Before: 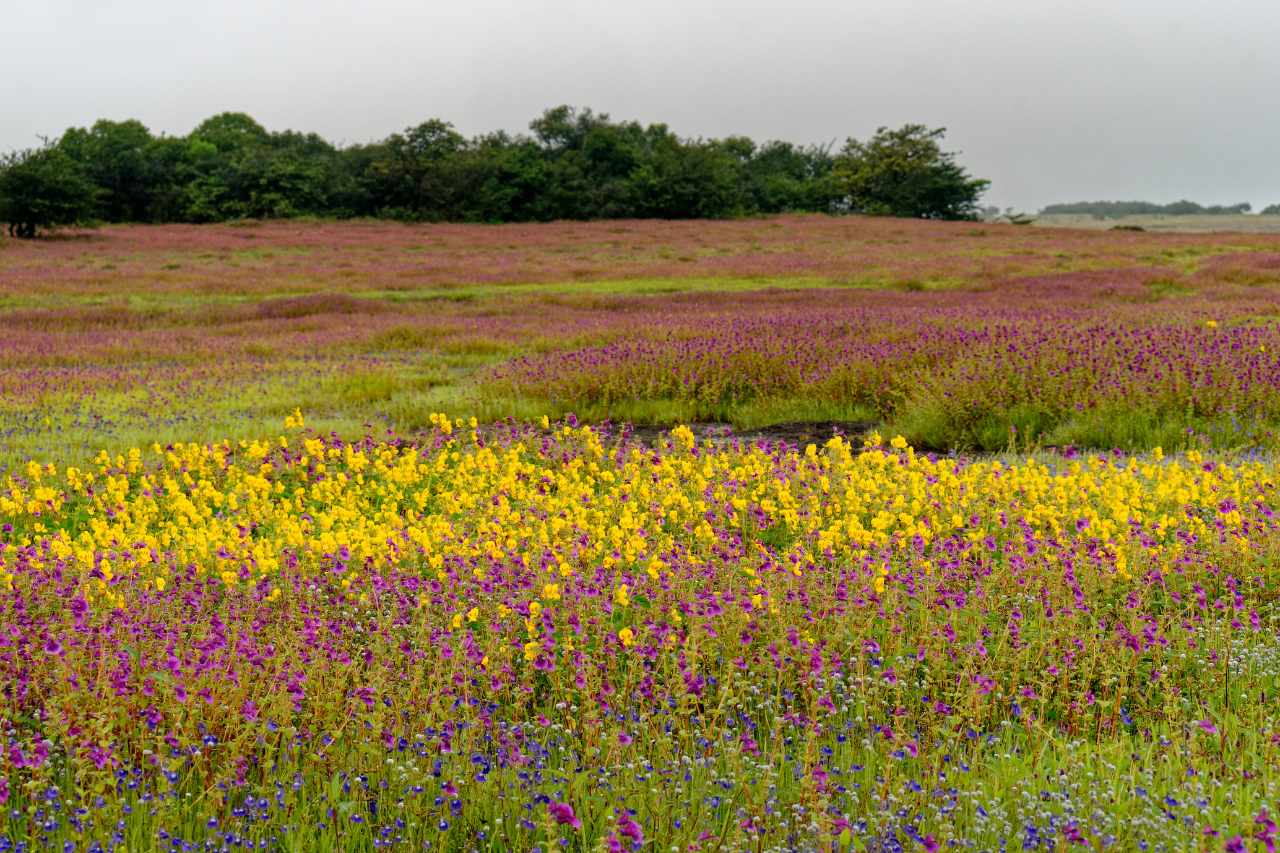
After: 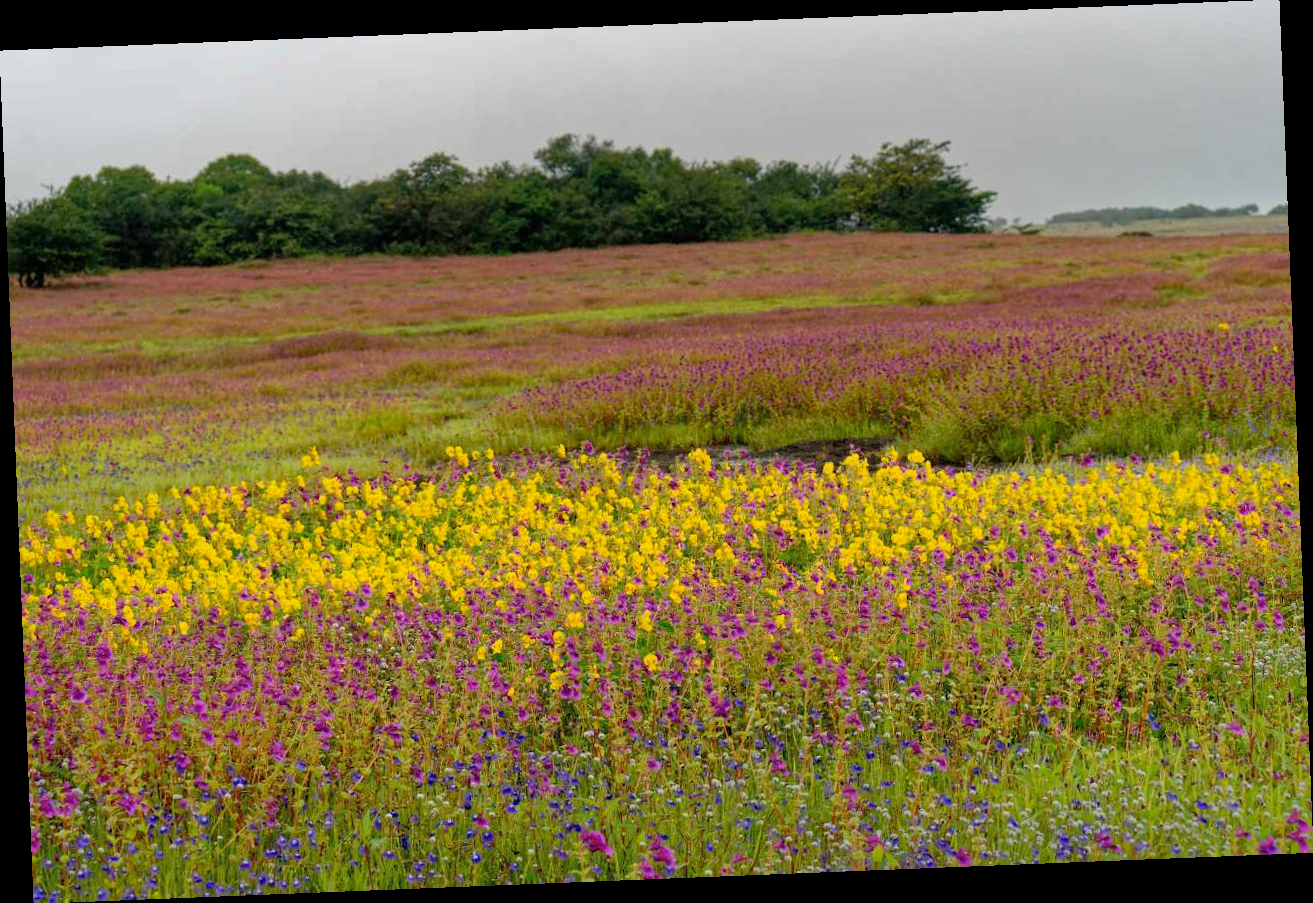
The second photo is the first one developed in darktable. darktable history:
shadows and highlights: on, module defaults
rotate and perspective: rotation -2.29°, automatic cropping off
tone equalizer: on, module defaults
